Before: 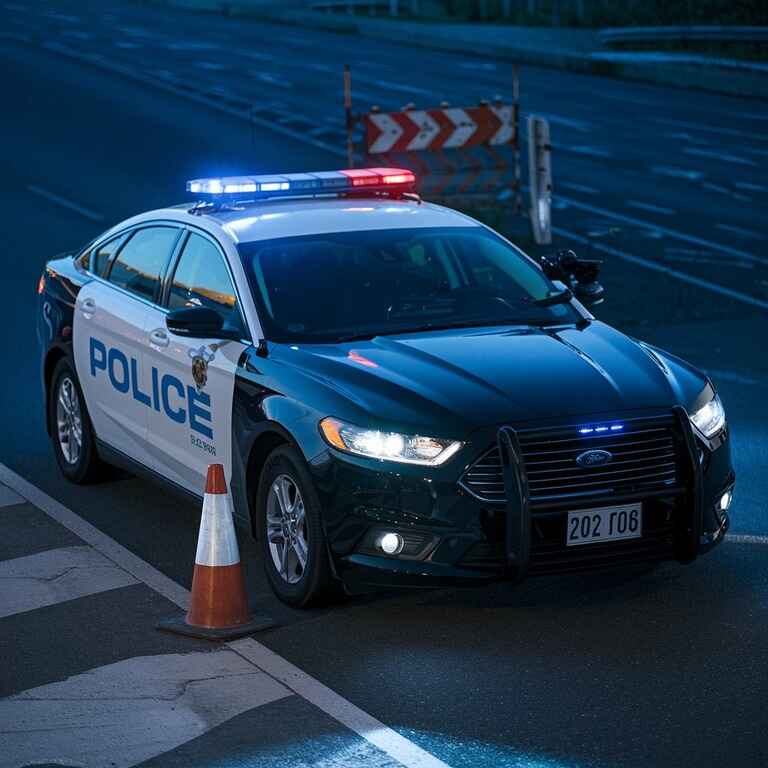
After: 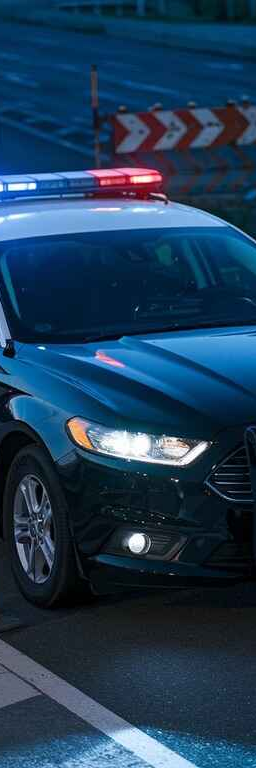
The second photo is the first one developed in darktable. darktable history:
crop: left 33.057%, right 33.483%
